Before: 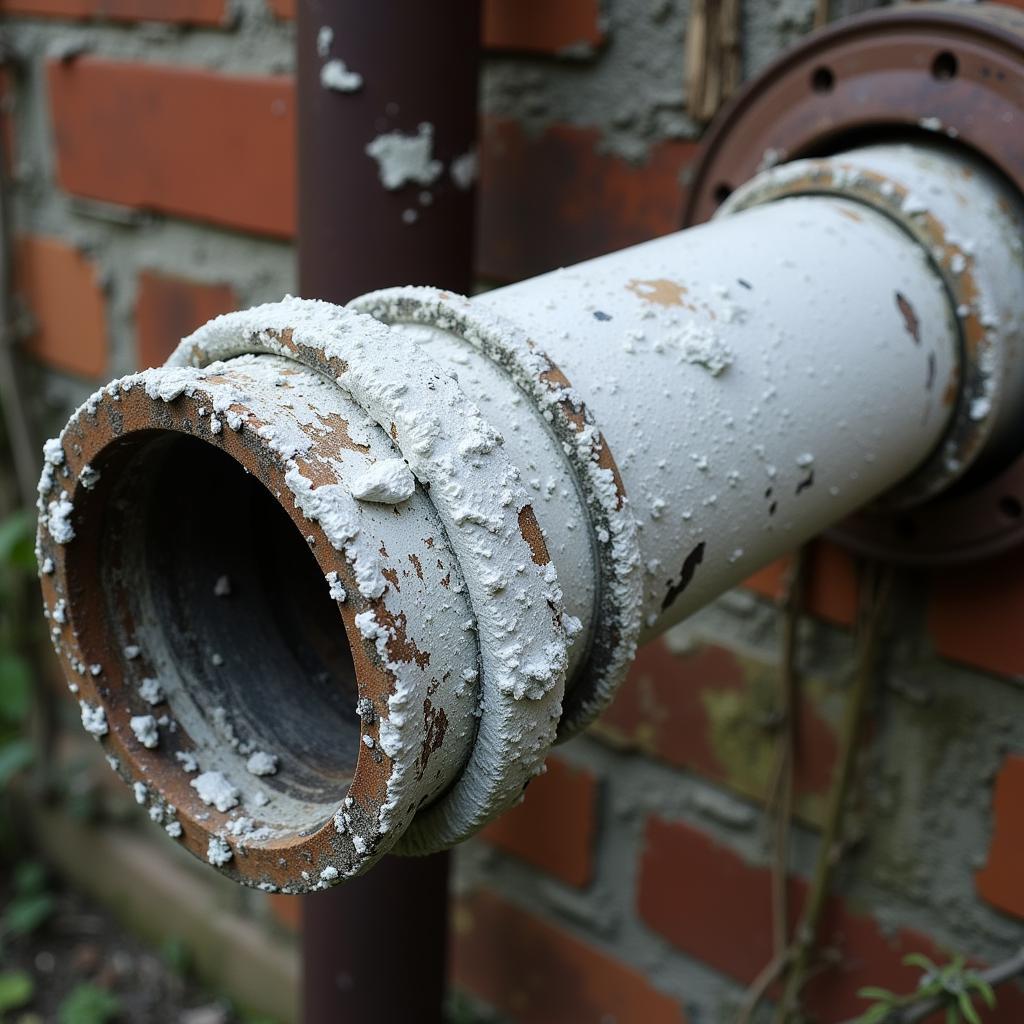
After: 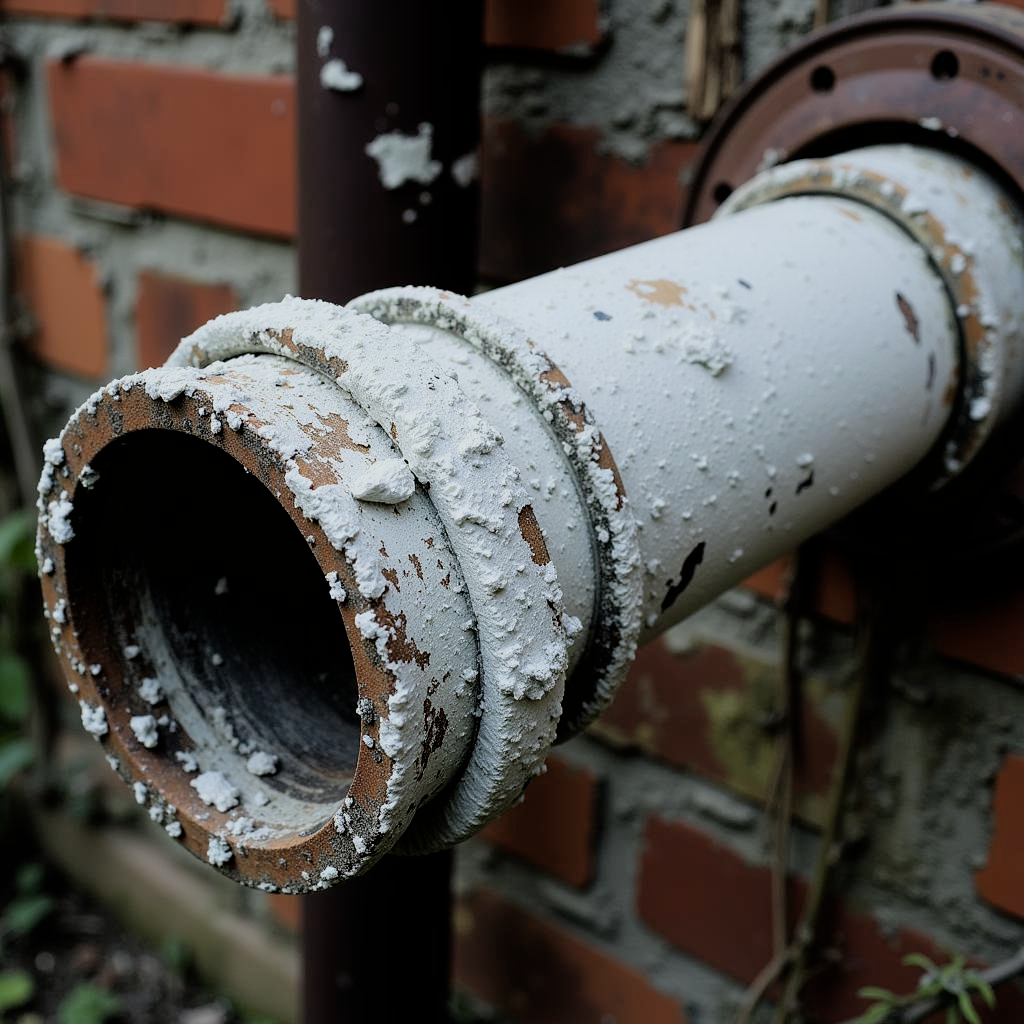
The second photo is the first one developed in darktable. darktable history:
filmic rgb: black relative exposure -7.77 EV, white relative exposure 4.44 EV, hardness 3.75, latitude 49.69%, contrast 1.101
